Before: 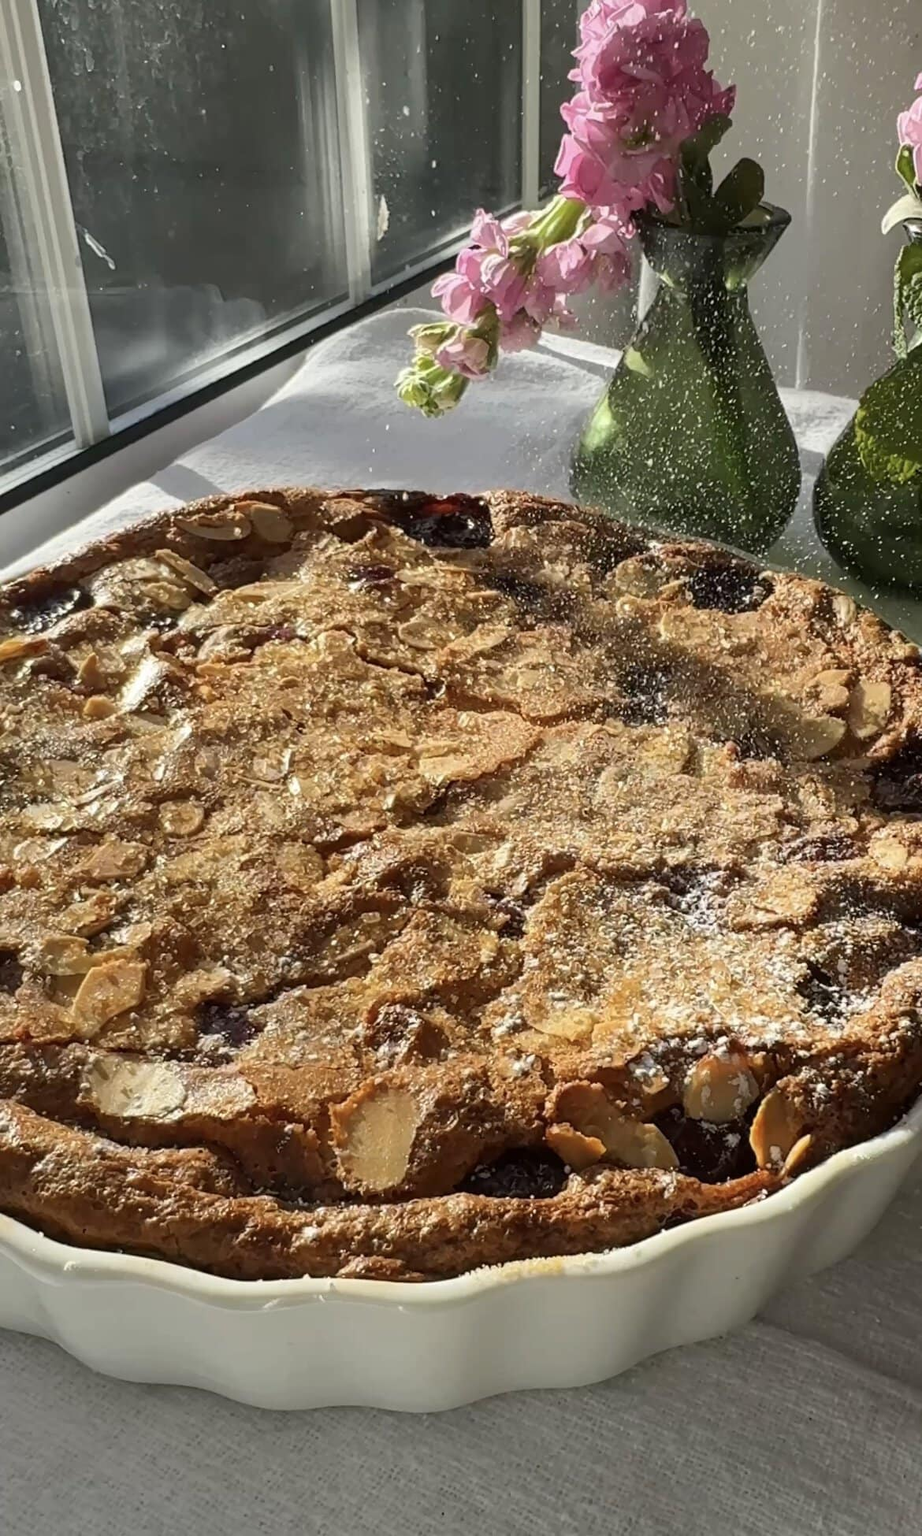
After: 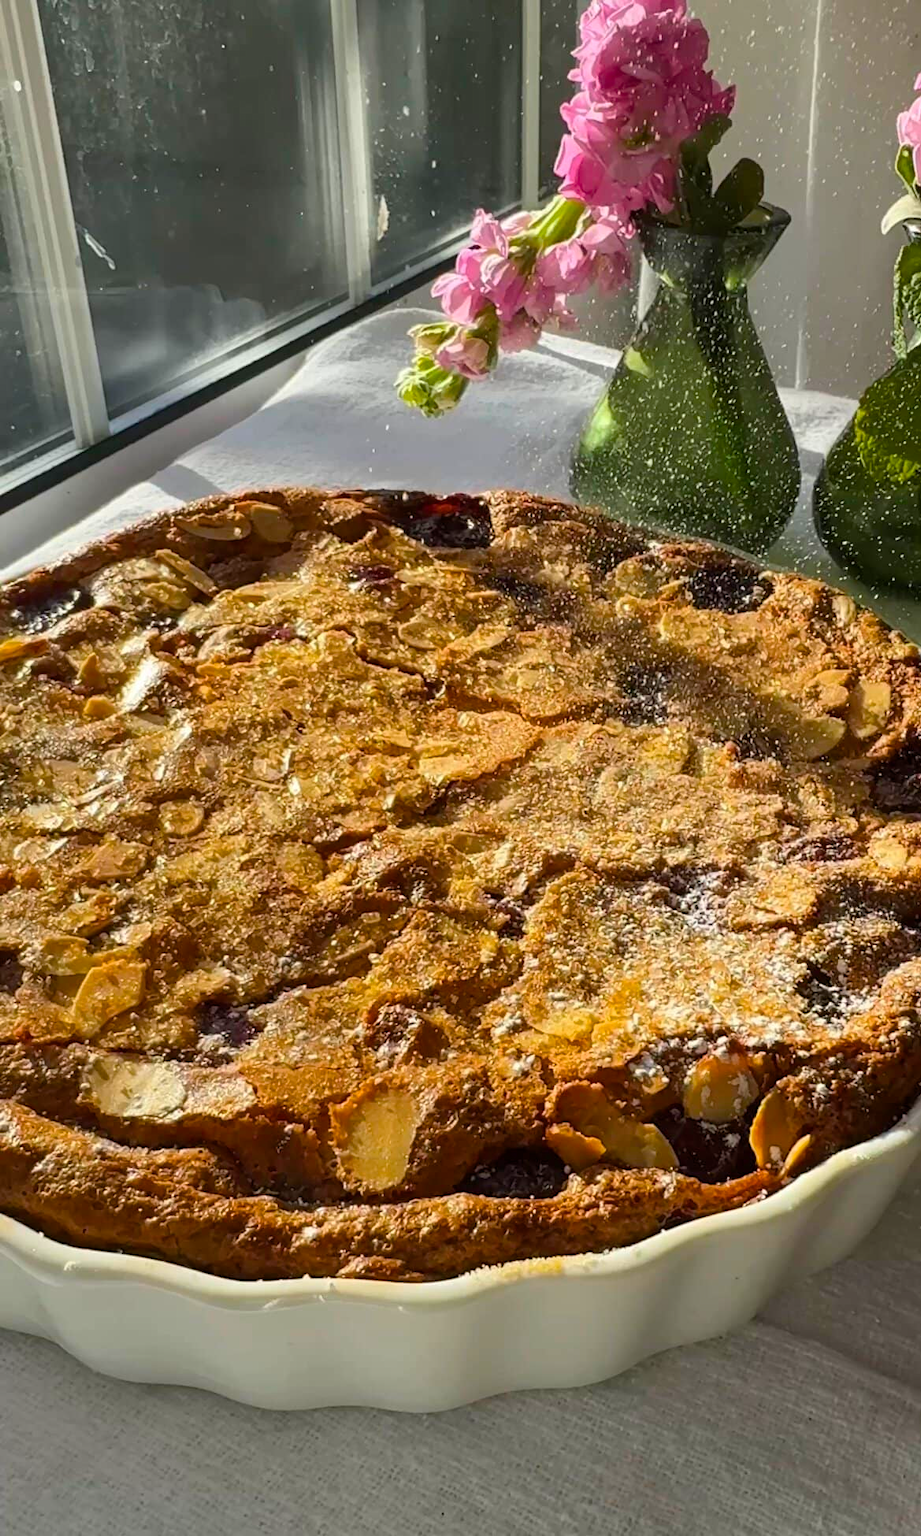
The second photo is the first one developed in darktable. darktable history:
color balance rgb: perceptual saturation grading › global saturation 25.177%, global vibrance 20%
